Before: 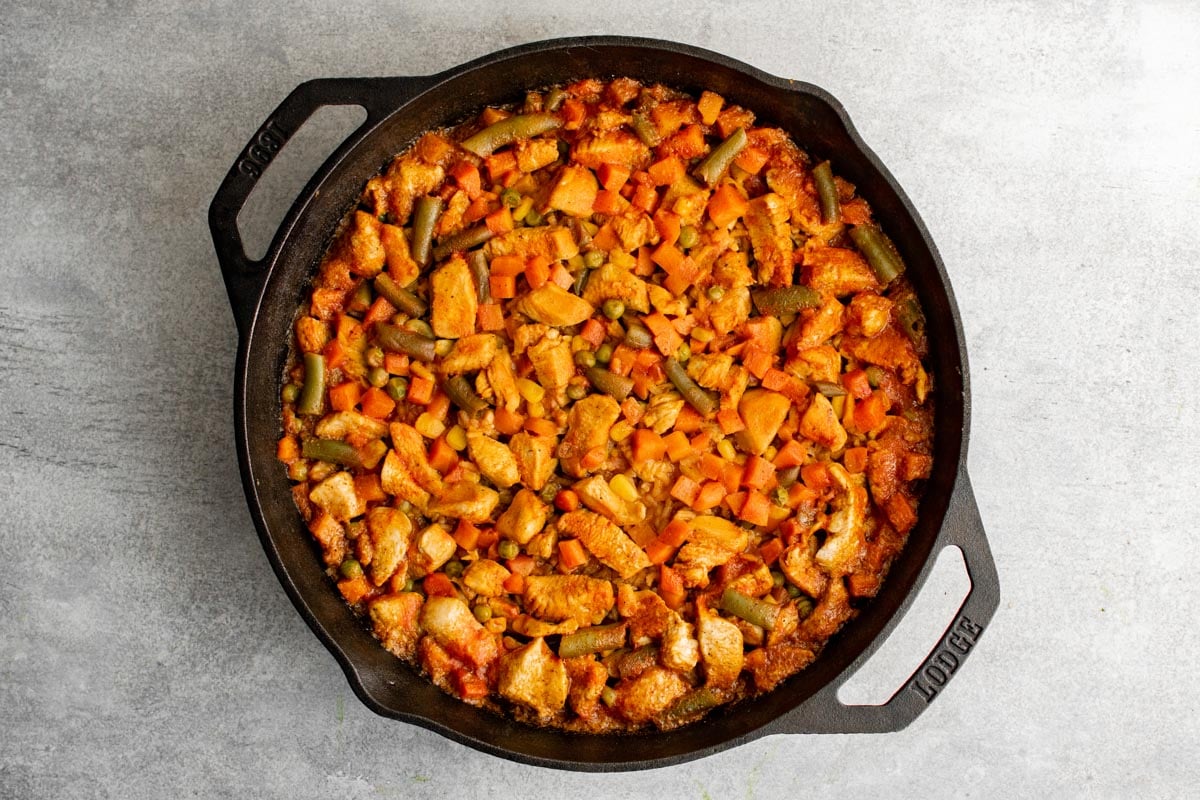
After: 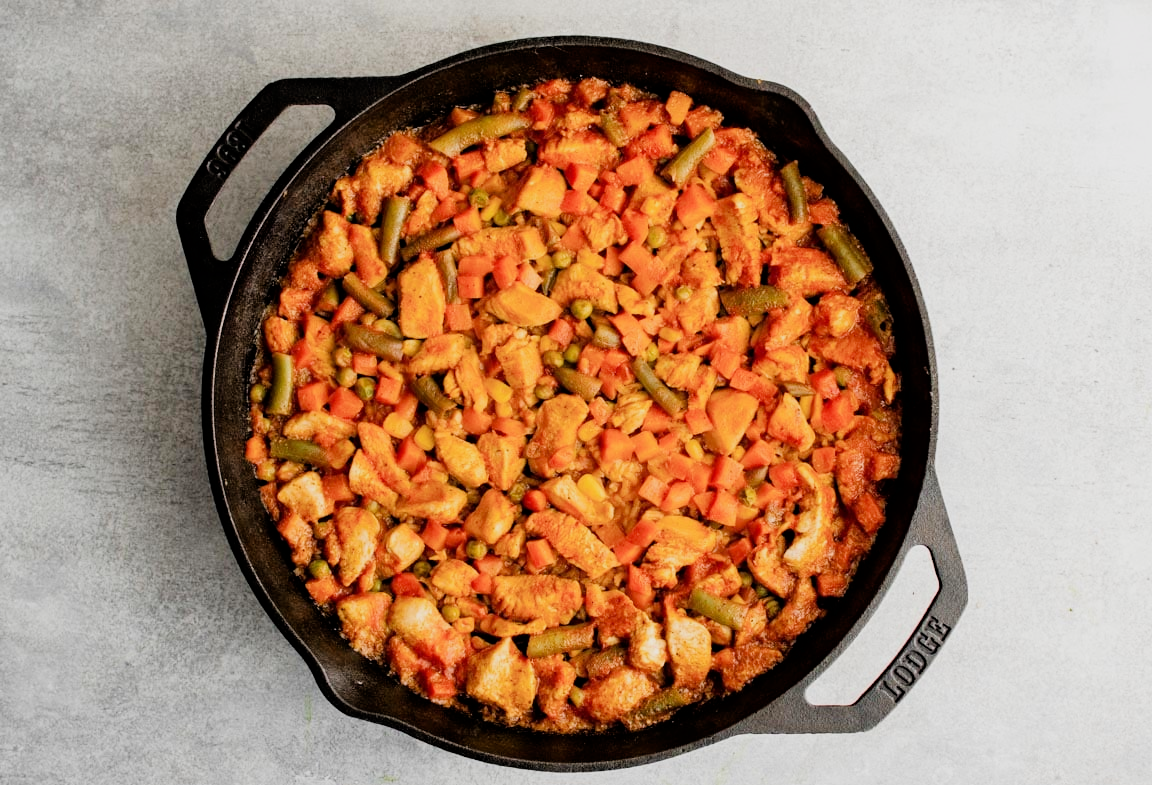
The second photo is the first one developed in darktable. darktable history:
exposure: black level correction 0.001, exposure 0.192 EV, compensate highlight preservation false
tone equalizer: -8 EV -0.447 EV, -7 EV -0.407 EV, -6 EV -0.301 EV, -5 EV -0.243 EV, -3 EV 0.189 EV, -2 EV 0.347 EV, -1 EV 0.388 EV, +0 EV 0.417 EV
crop and rotate: left 2.731%, right 1.208%, bottom 1.774%
filmic rgb: black relative exposure -7.65 EV, white relative exposure 4.56 EV, hardness 3.61
